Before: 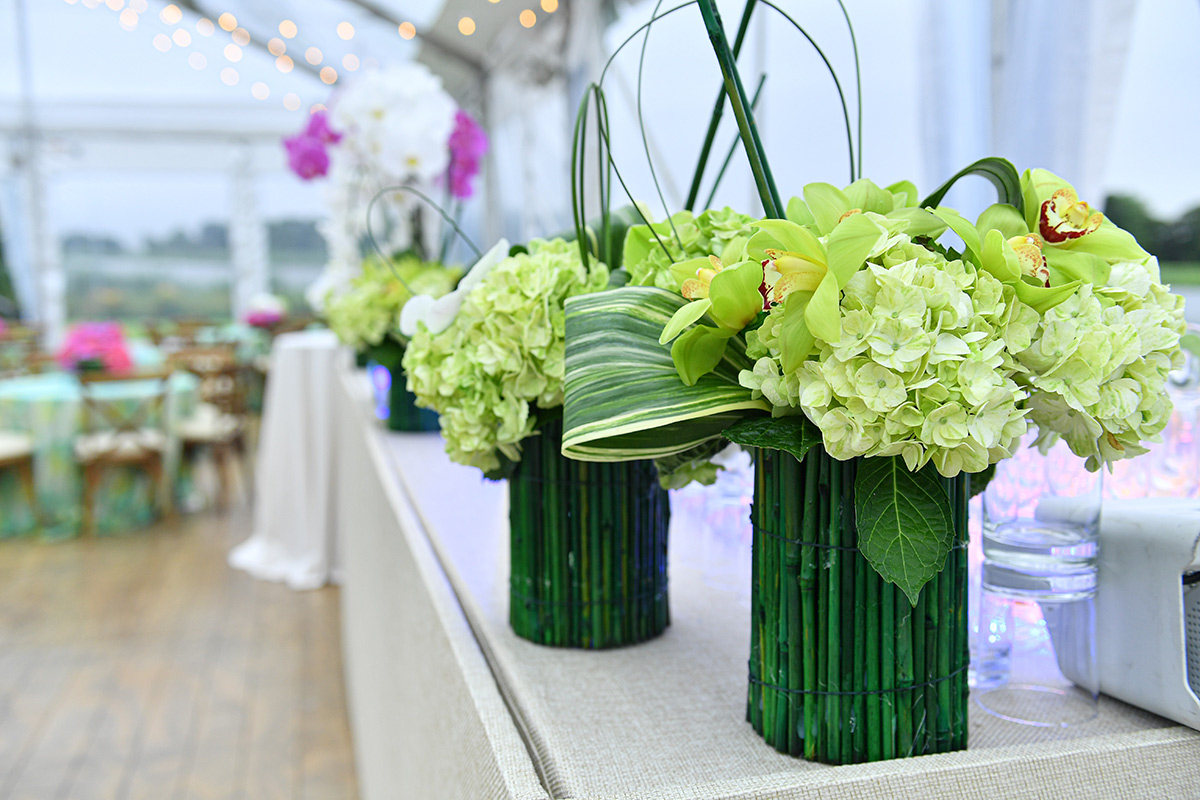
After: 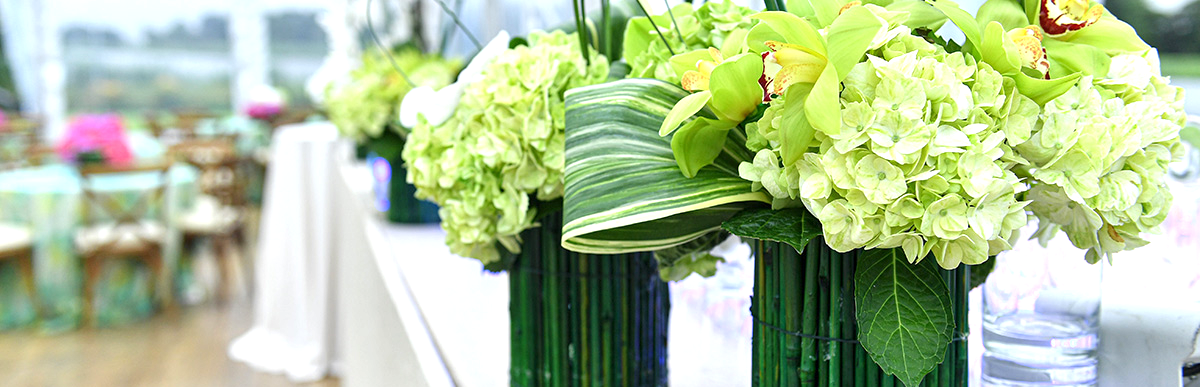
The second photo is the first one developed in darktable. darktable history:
exposure: black level correction 0, exposure 0.5 EV, compensate exposure bias true, compensate highlight preservation false
crop and rotate: top 26.056%, bottom 25.543%
local contrast: highlights 100%, shadows 100%, detail 120%, midtone range 0.2
